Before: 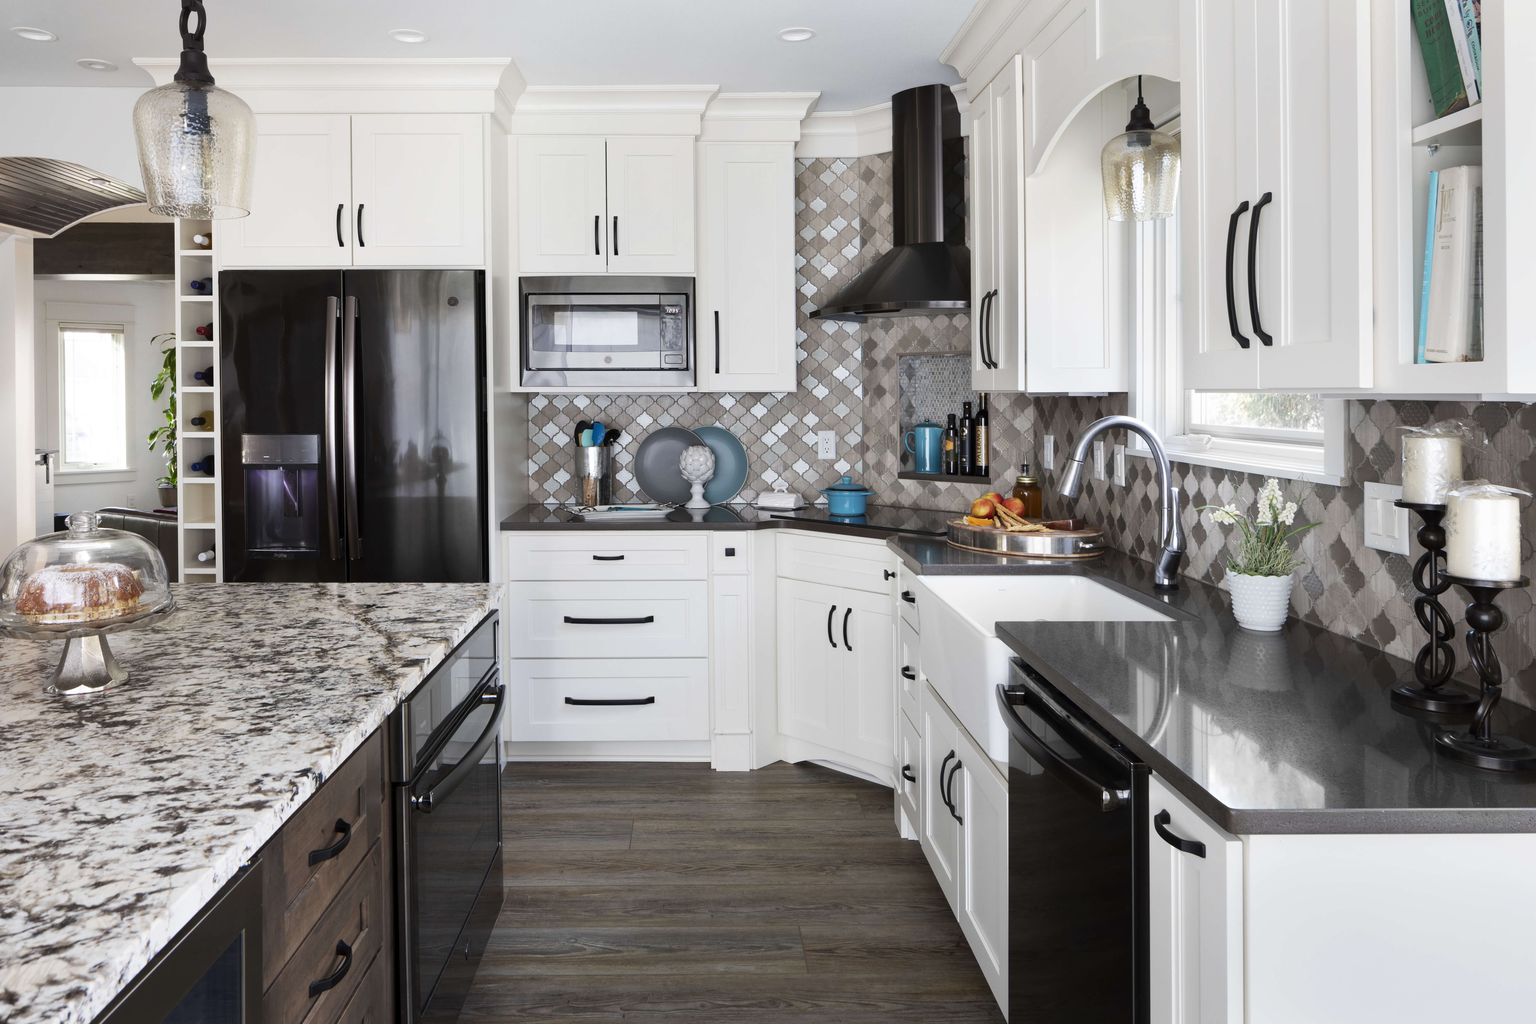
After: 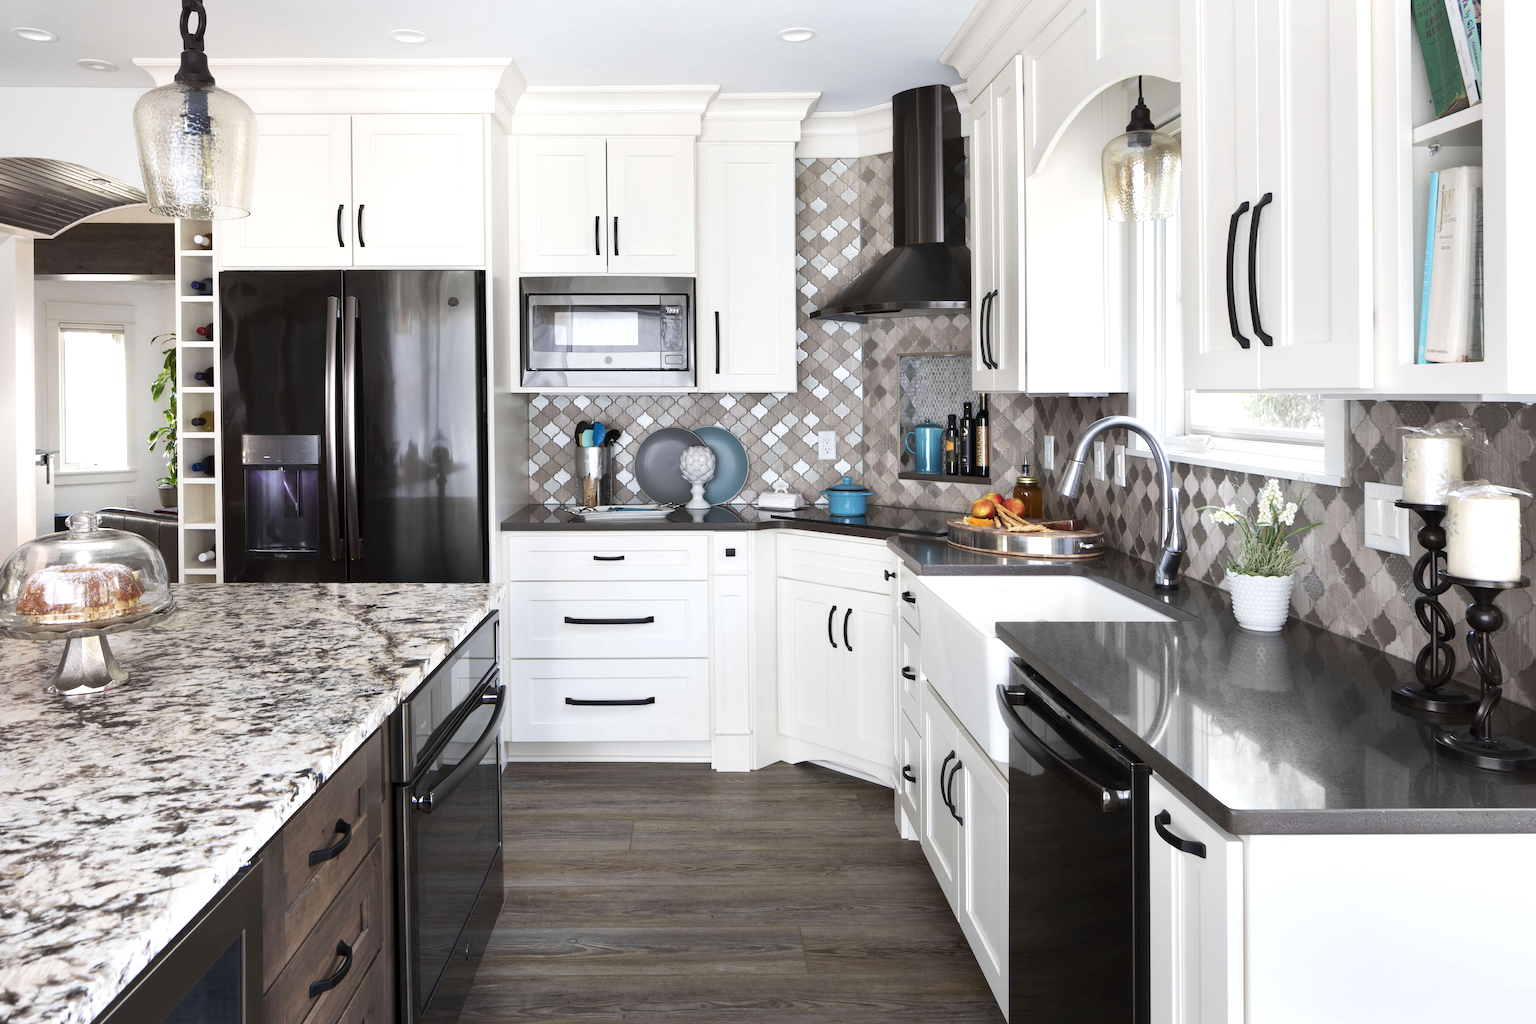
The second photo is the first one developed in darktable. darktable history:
exposure: exposure 0.369 EV, compensate highlight preservation false
